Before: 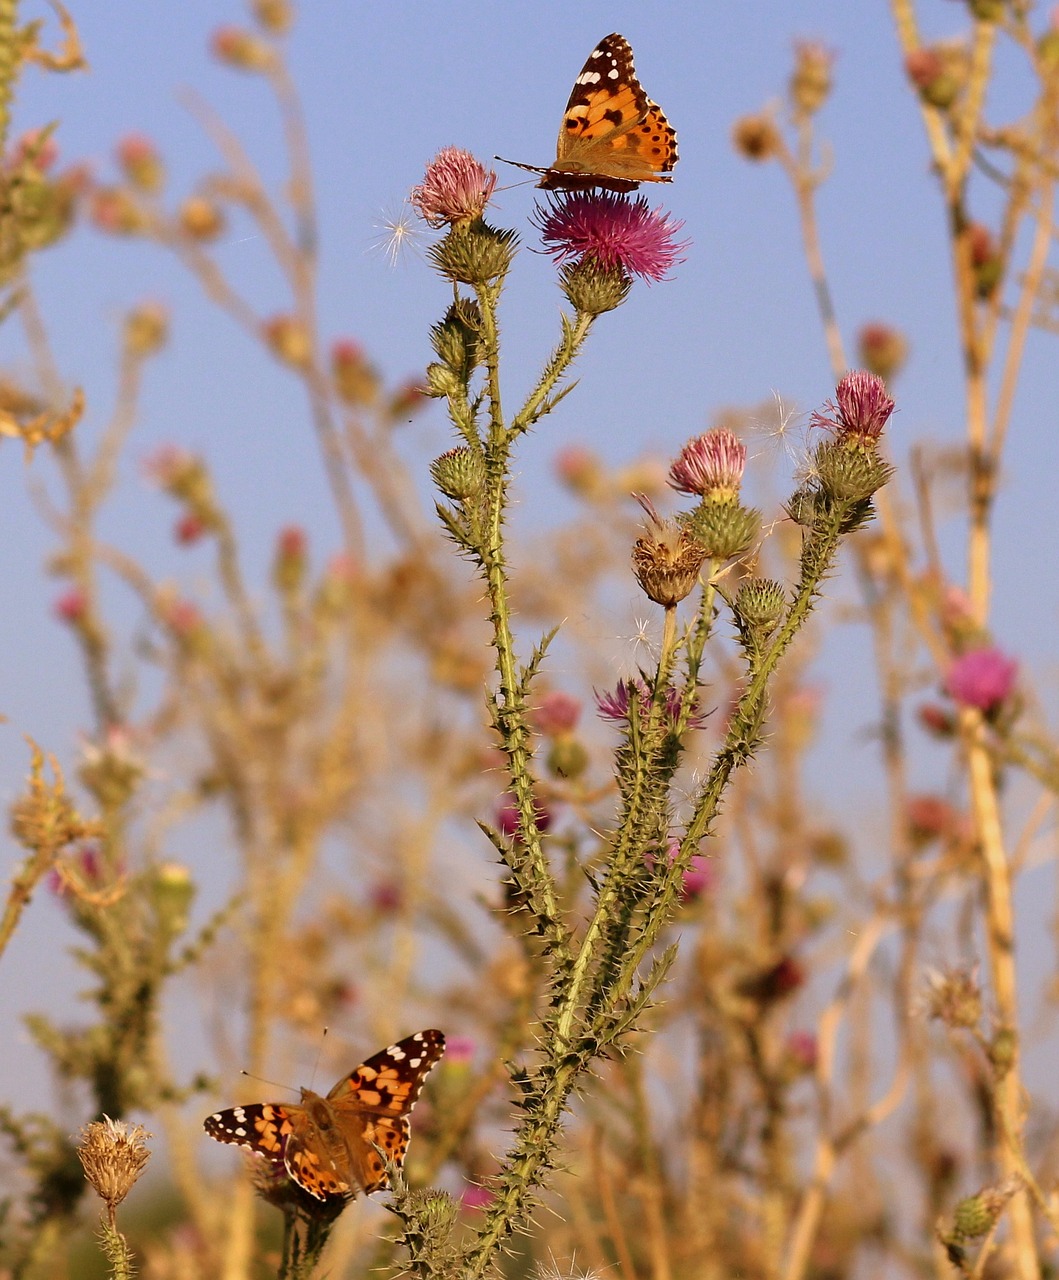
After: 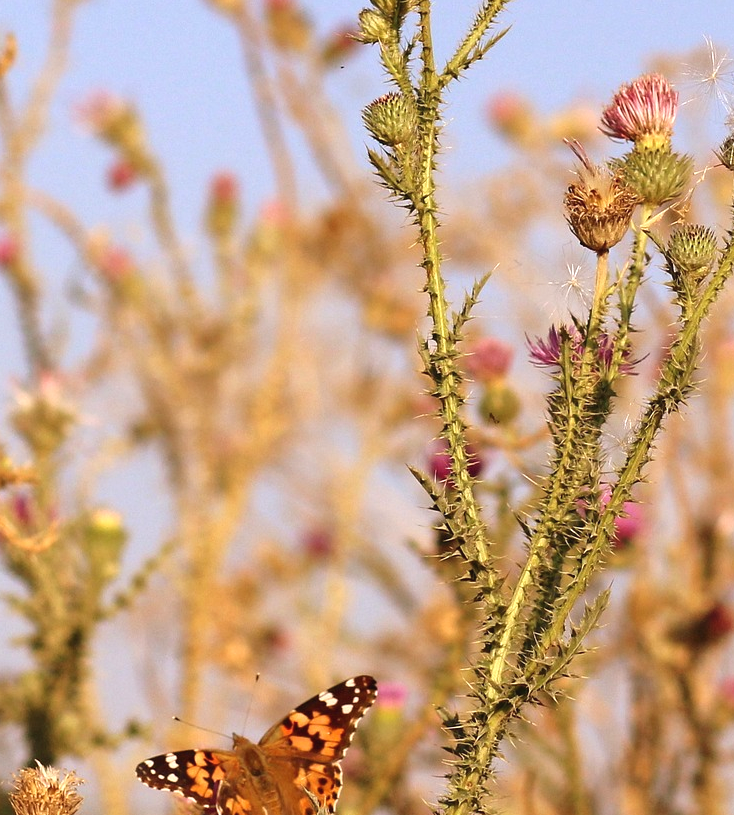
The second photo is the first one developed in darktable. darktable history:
crop: left 6.488%, top 27.668%, right 24.183%, bottom 8.656%
exposure: black level correction -0.002, exposure 0.54 EV, compensate highlight preservation false
